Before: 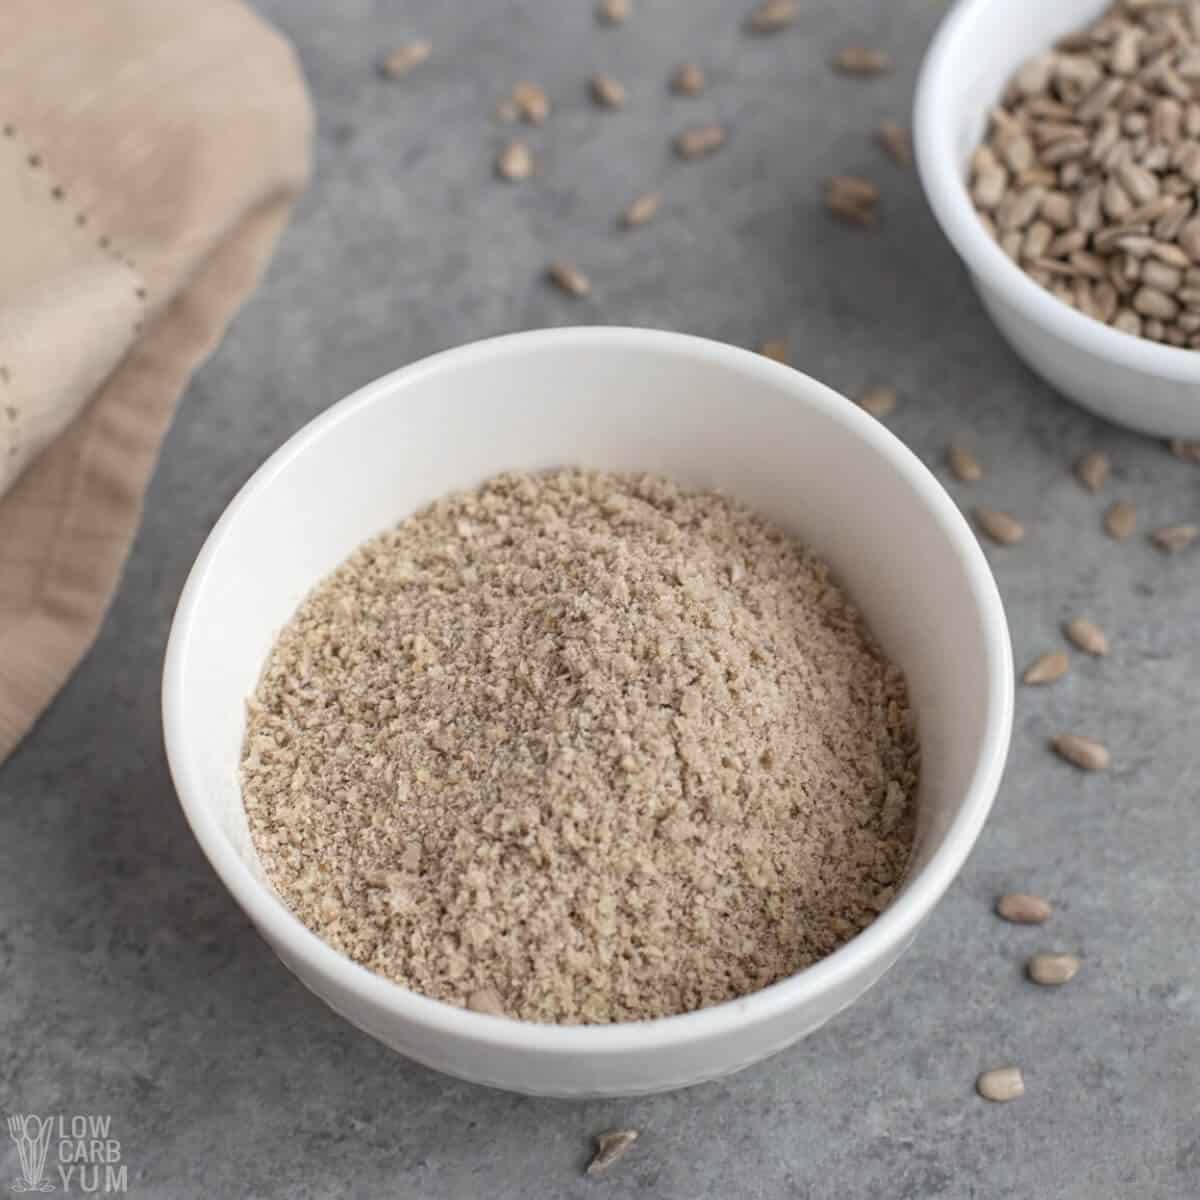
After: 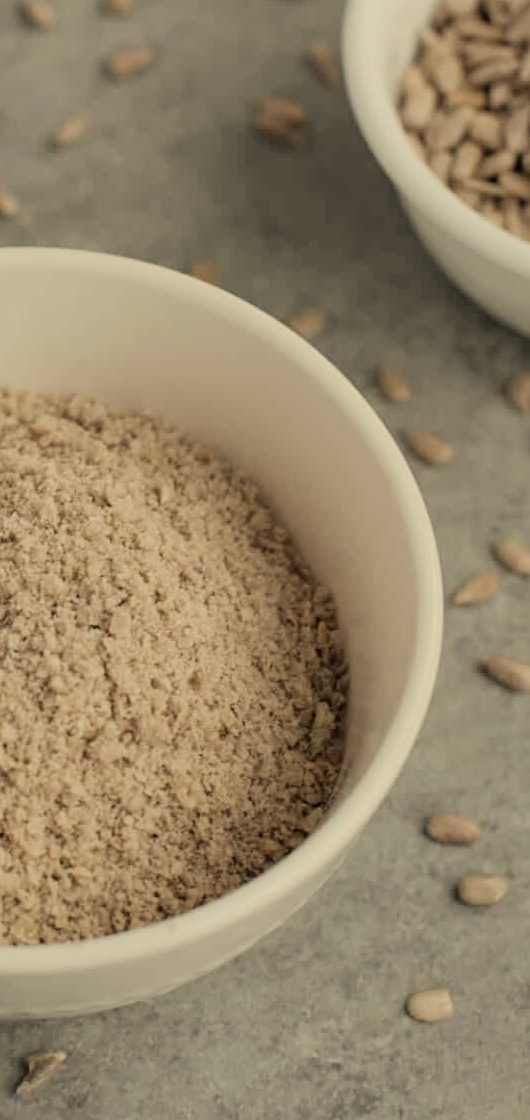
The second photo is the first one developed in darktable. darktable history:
crop: left 47.628%, top 6.643%, right 7.874%
white balance: red 1.08, blue 0.791
contrast brightness saturation: saturation -0.1
filmic rgb: black relative exposure -7.65 EV, white relative exposure 4.56 EV, hardness 3.61
